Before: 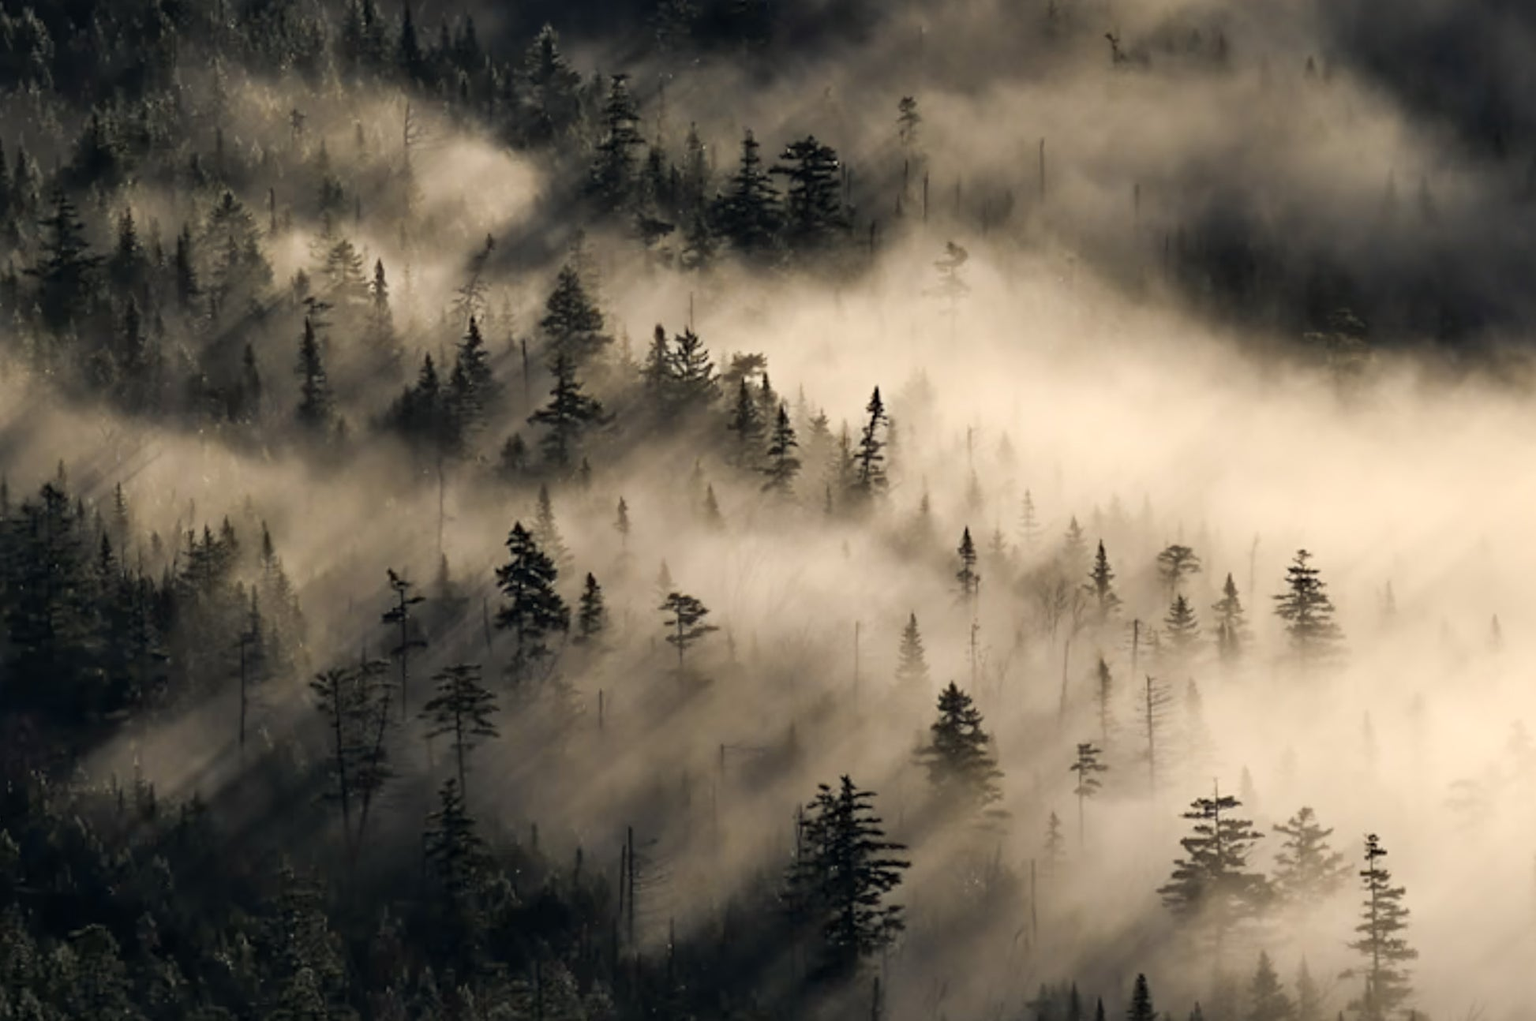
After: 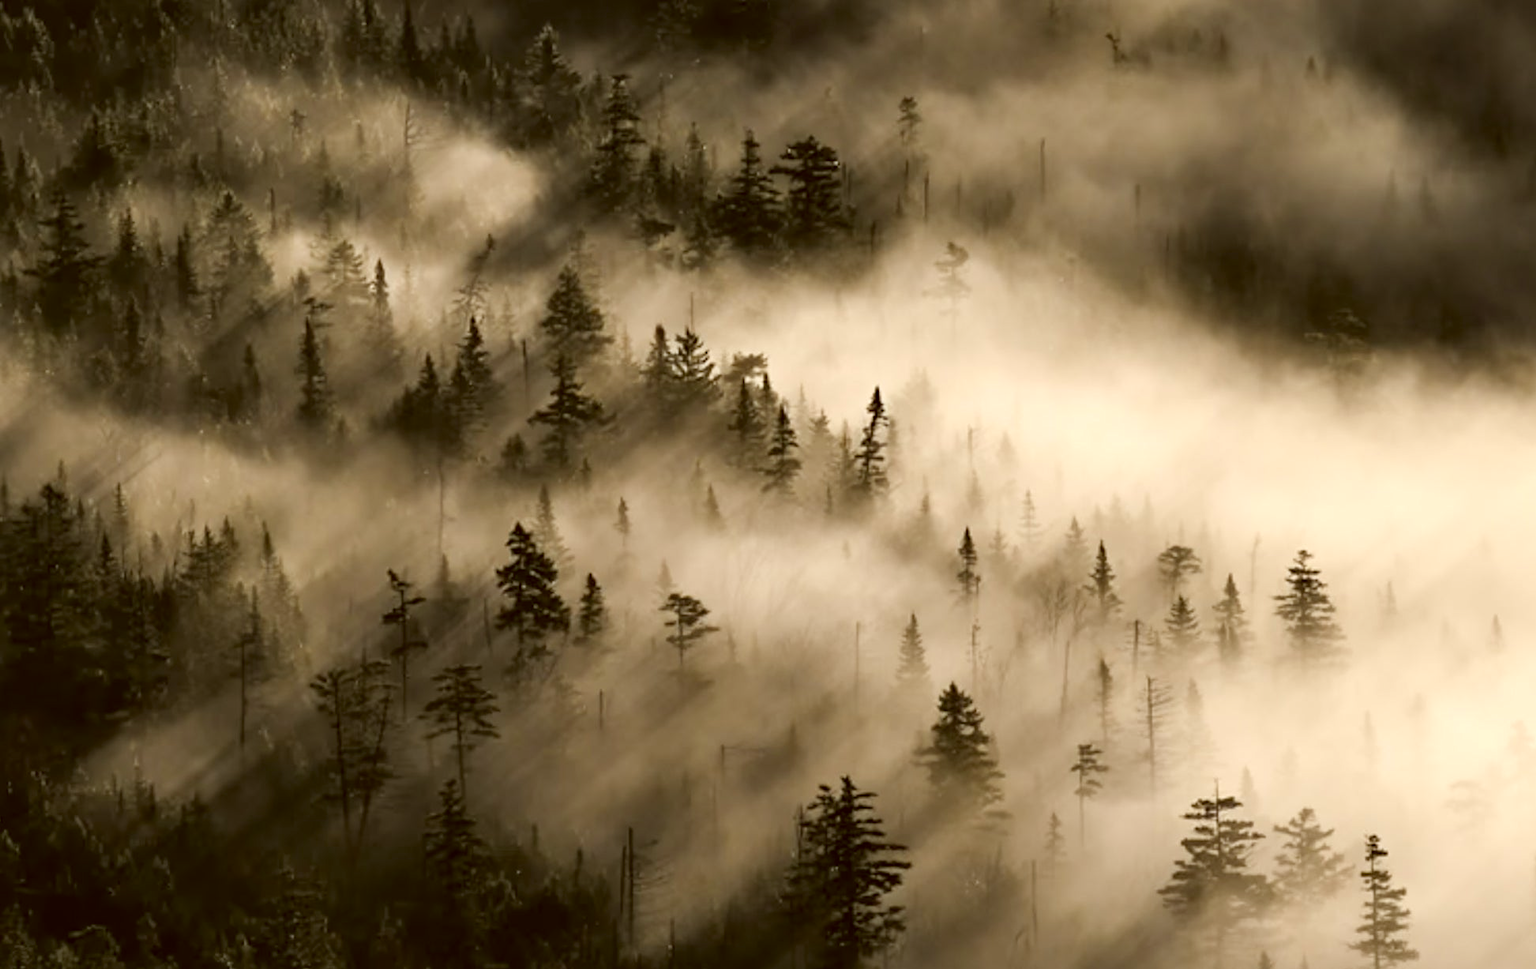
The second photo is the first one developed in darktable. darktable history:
exposure: exposure 0.153 EV, compensate exposure bias true, compensate highlight preservation false
crop and rotate: top 0.002%, bottom 5.026%
color correction: highlights a* -0.62, highlights b* 0.158, shadows a* 4.88, shadows b* 20.23
